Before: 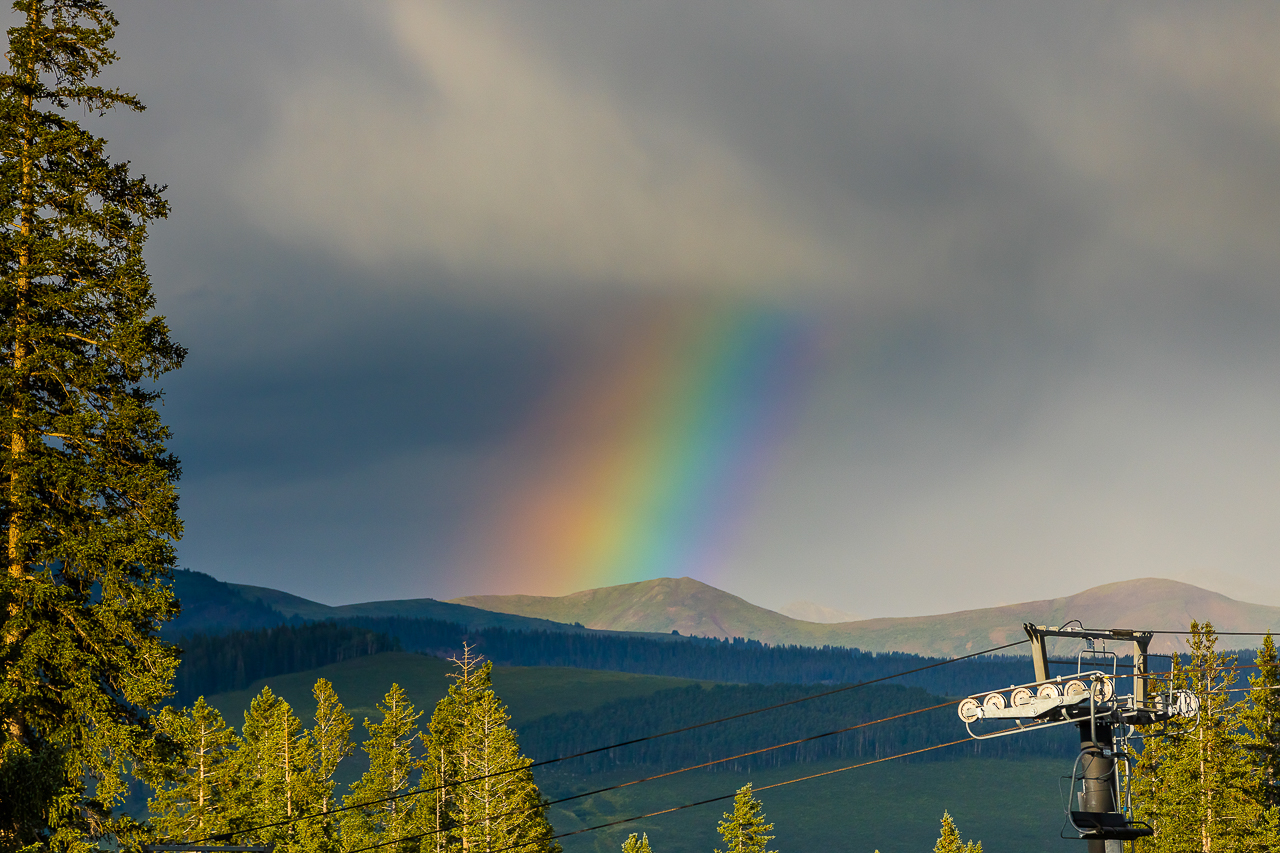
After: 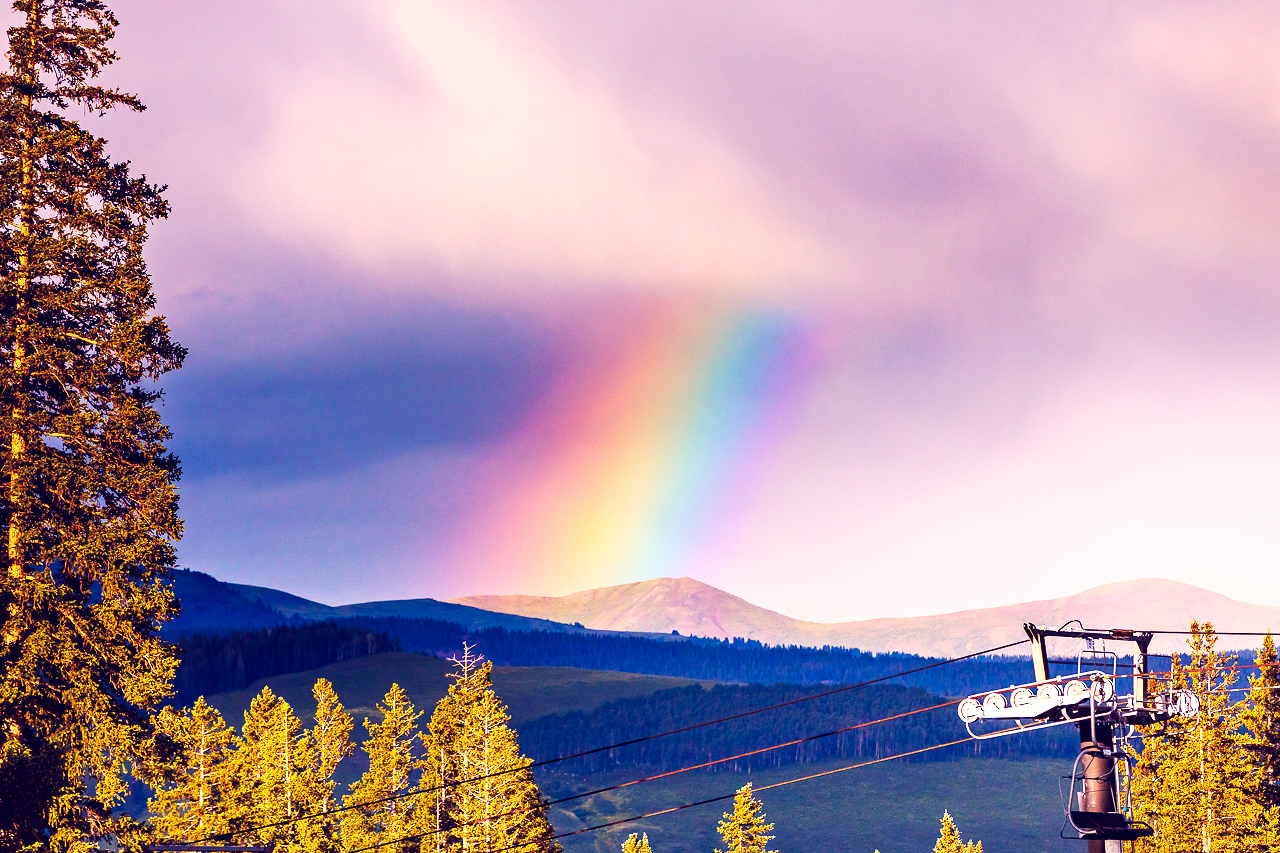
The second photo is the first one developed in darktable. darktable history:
haze removal: compatibility mode true, adaptive false
base curve: curves: ch0 [(0, 0) (0.007, 0.004) (0.027, 0.03) (0.046, 0.07) (0.207, 0.54) (0.442, 0.872) (0.673, 0.972) (1, 1)], preserve colors none
white balance: red 1.188, blue 1.11
color balance: lift [1.001, 0.997, 0.99, 1.01], gamma [1.007, 1, 0.975, 1.025], gain [1, 1.065, 1.052, 0.935], contrast 13.25%
